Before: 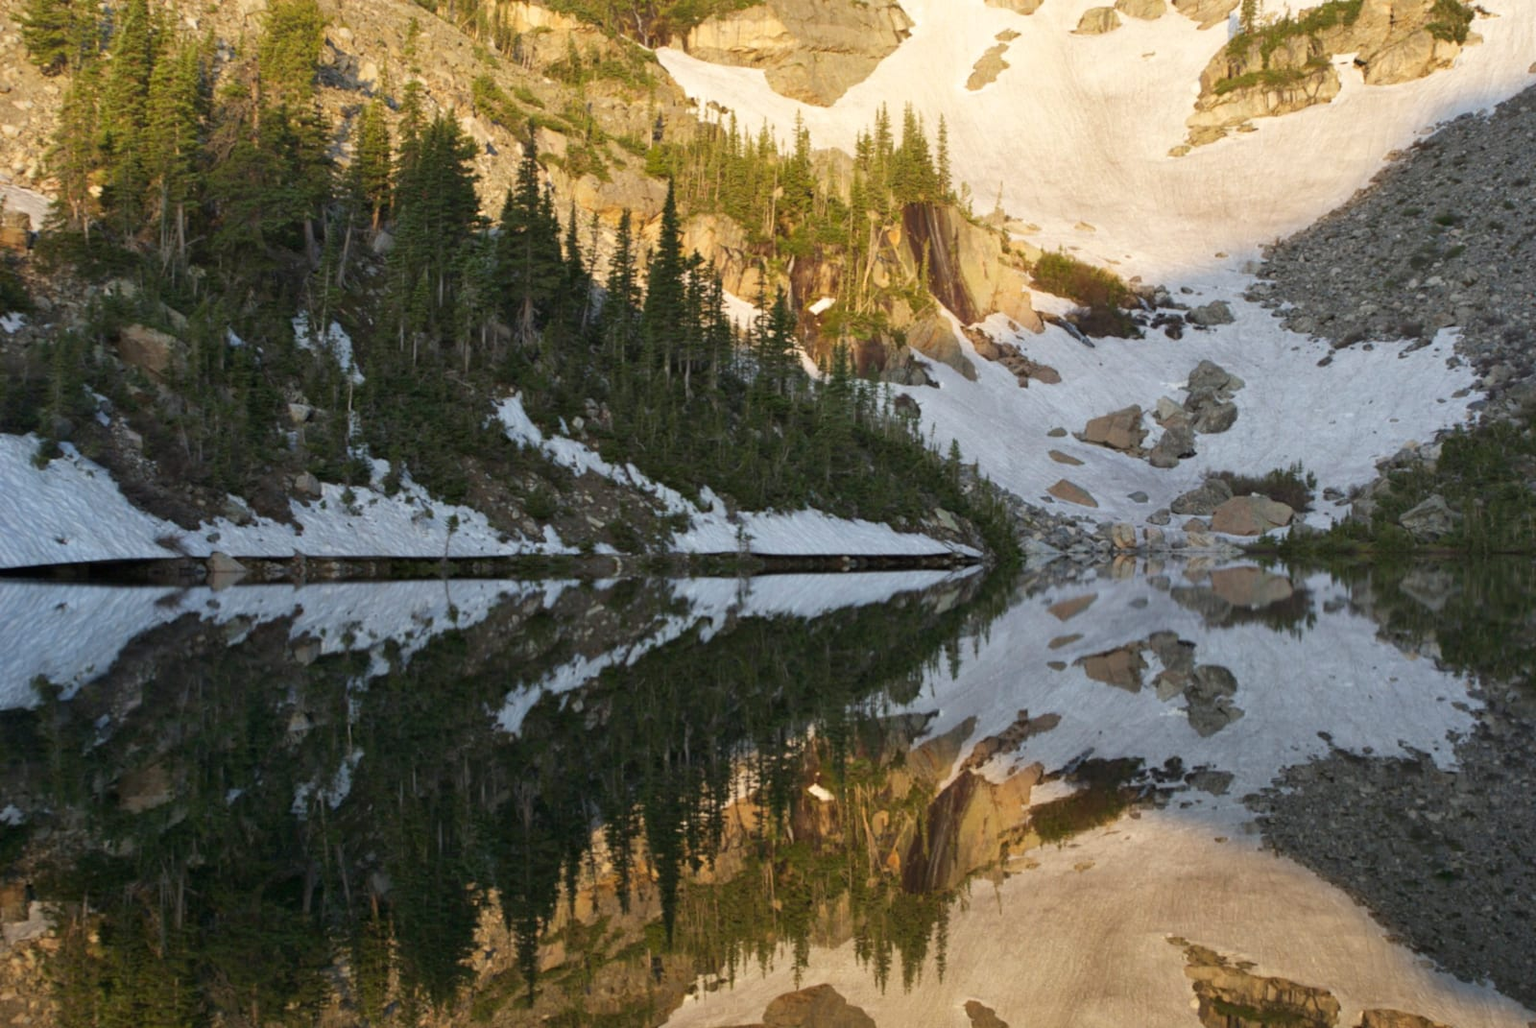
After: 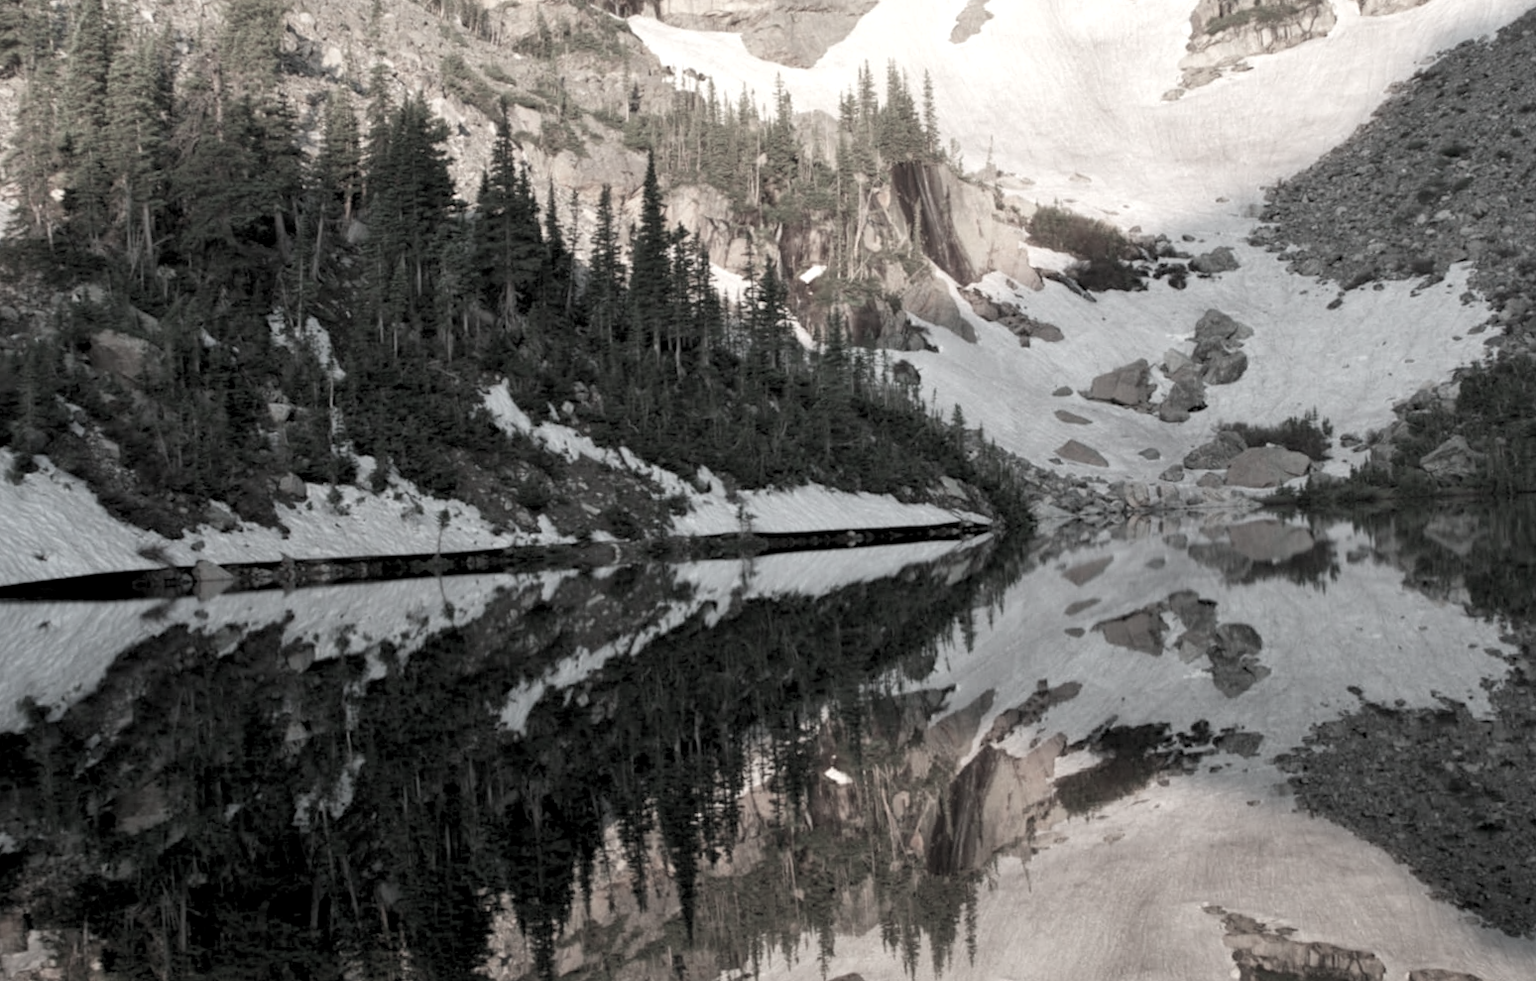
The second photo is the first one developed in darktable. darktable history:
color contrast: green-magenta contrast 0.3, blue-yellow contrast 0.15
rotate and perspective: rotation -3°, crop left 0.031, crop right 0.968, crop top 0.07, crop bottom 0.93
exposure: exposure -0.041 EV, compensate highlight preservation false
rgb levels: levels [[0.01, 0.419, 0.839], [0, 0.5, 1], [0, 0.5, 1]]
